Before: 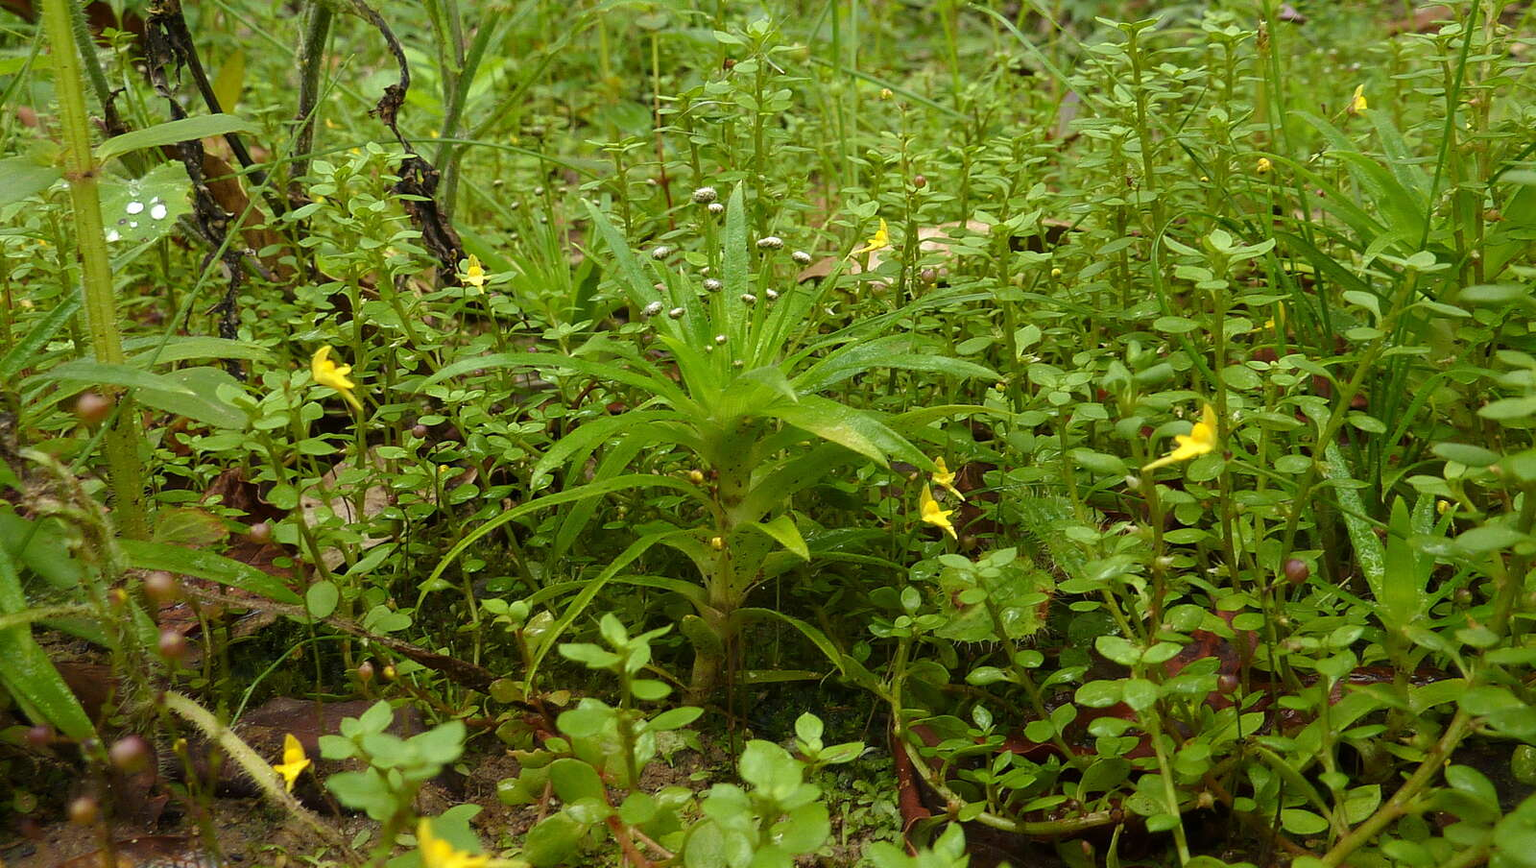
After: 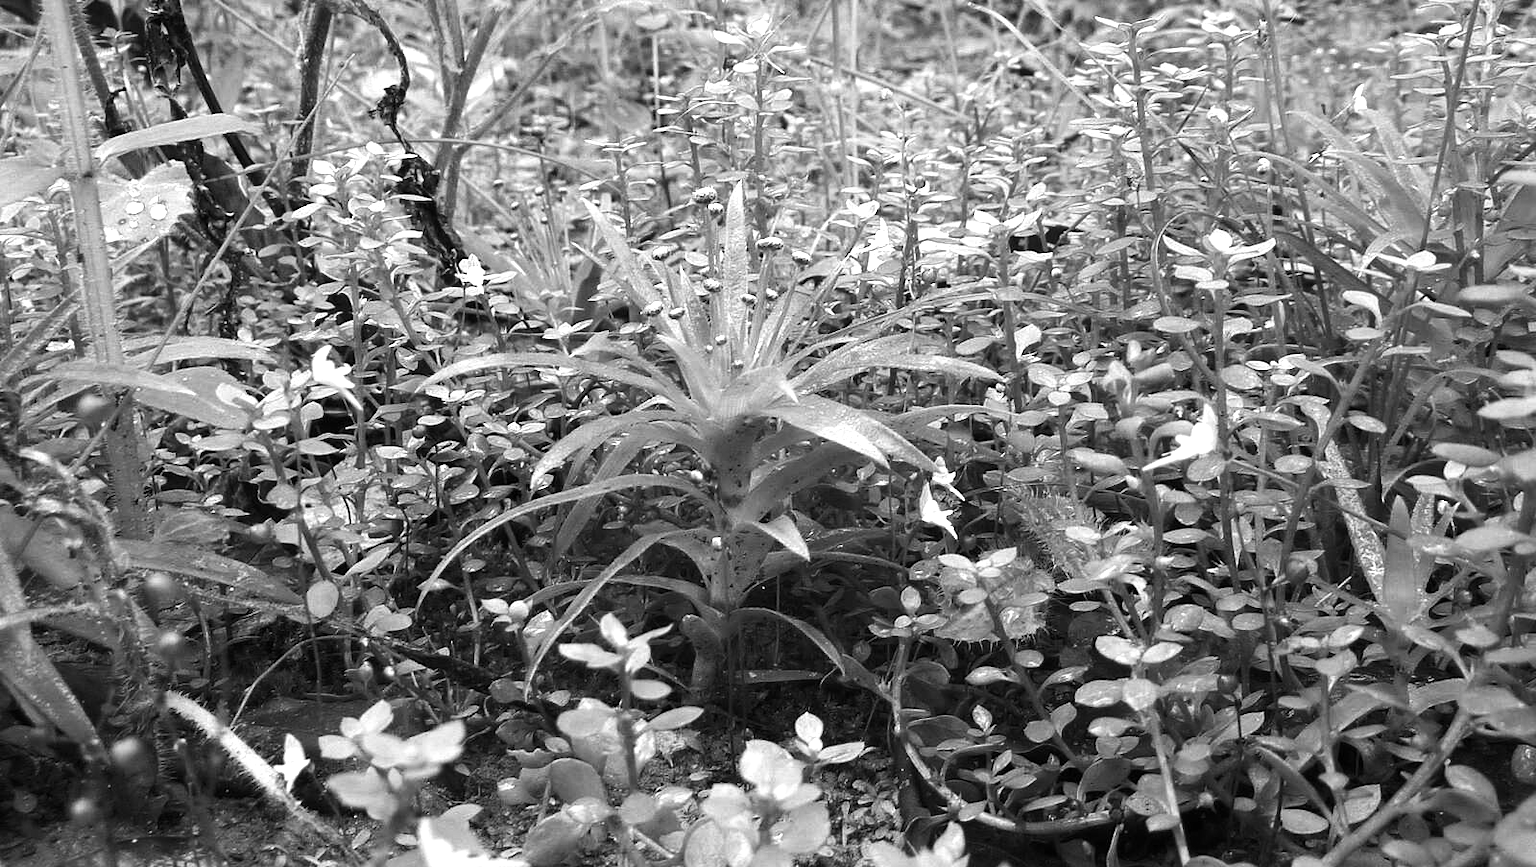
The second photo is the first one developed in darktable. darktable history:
rgb levels: mode RGB, independent channels, levels [[0, 0.474, 1], [0, 0.5, 1], [0, 0.5, 1]]
tone equalizer: -8 EV -0.75 EV, -7 EV -0.7 EV, -6 EV -0.6 EV, -5 EV -0.4 EV, -3 EV 0.4 EV, -2 EV 0.6 EV, -1 EV 0.7 EV, +0 EV 0.75 EV, edges refinement/feathering 500, mask exposure compensation -1.57 EV, preserve details no
monochrome: a 2.21, b -1.33, size 2.2
color balance rgb: perceptual saturation grading › global saturation 25%, perceptual saturation grading › highlights -50%, perceptual saturation grading › shadows 30%, perceptual brilliance grading › global brilliance 12%, global vibrance 20%
